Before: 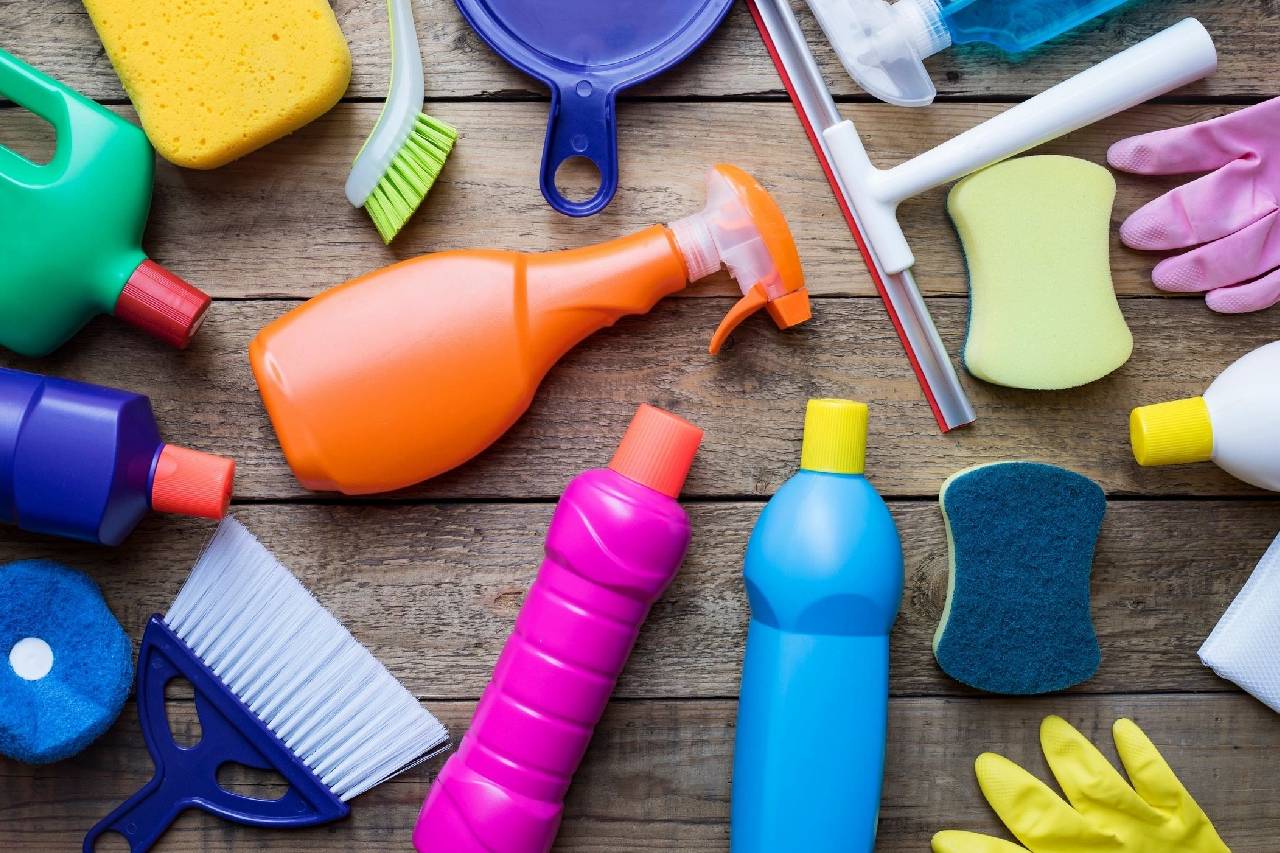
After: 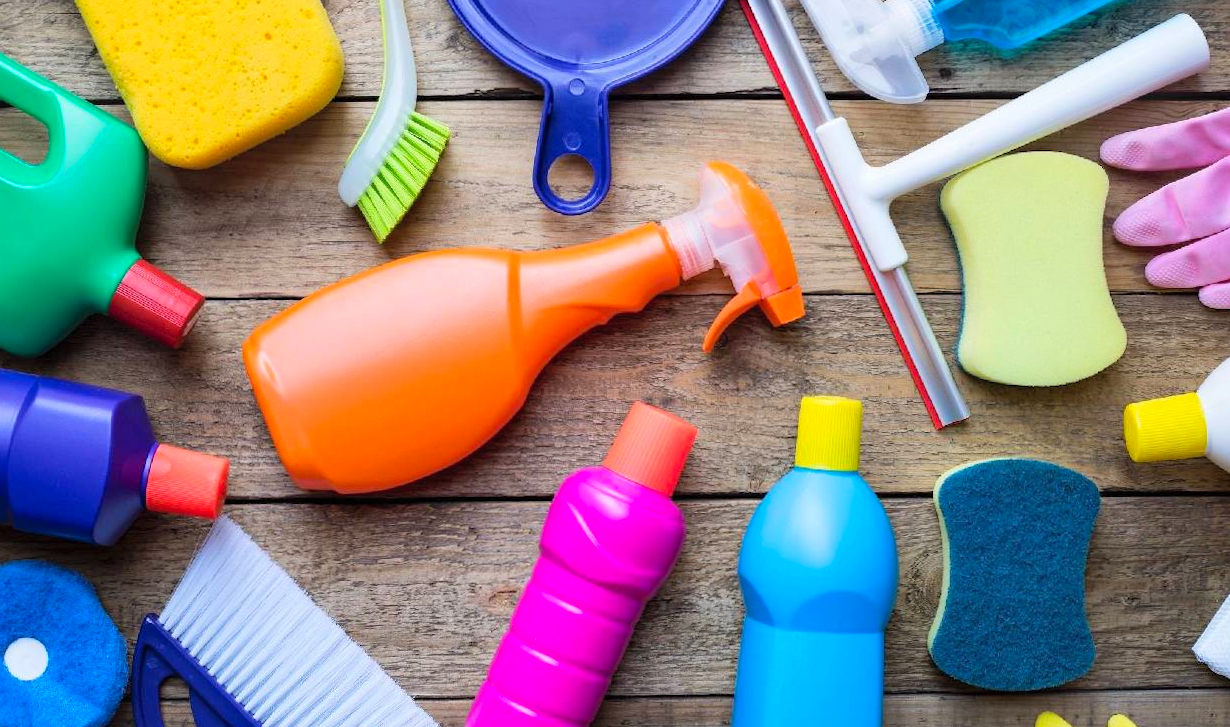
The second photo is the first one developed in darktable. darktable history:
crop and rotate: angle 0.215°, left 0.256%, right 3.083%, bottom 14.195%
local contrast: mode bilateral grid, contrast 14, coarseness 37, detail 104%, midtone range 0.2
contrast brightness saturation: brightness 0.091, saturation 0.192
